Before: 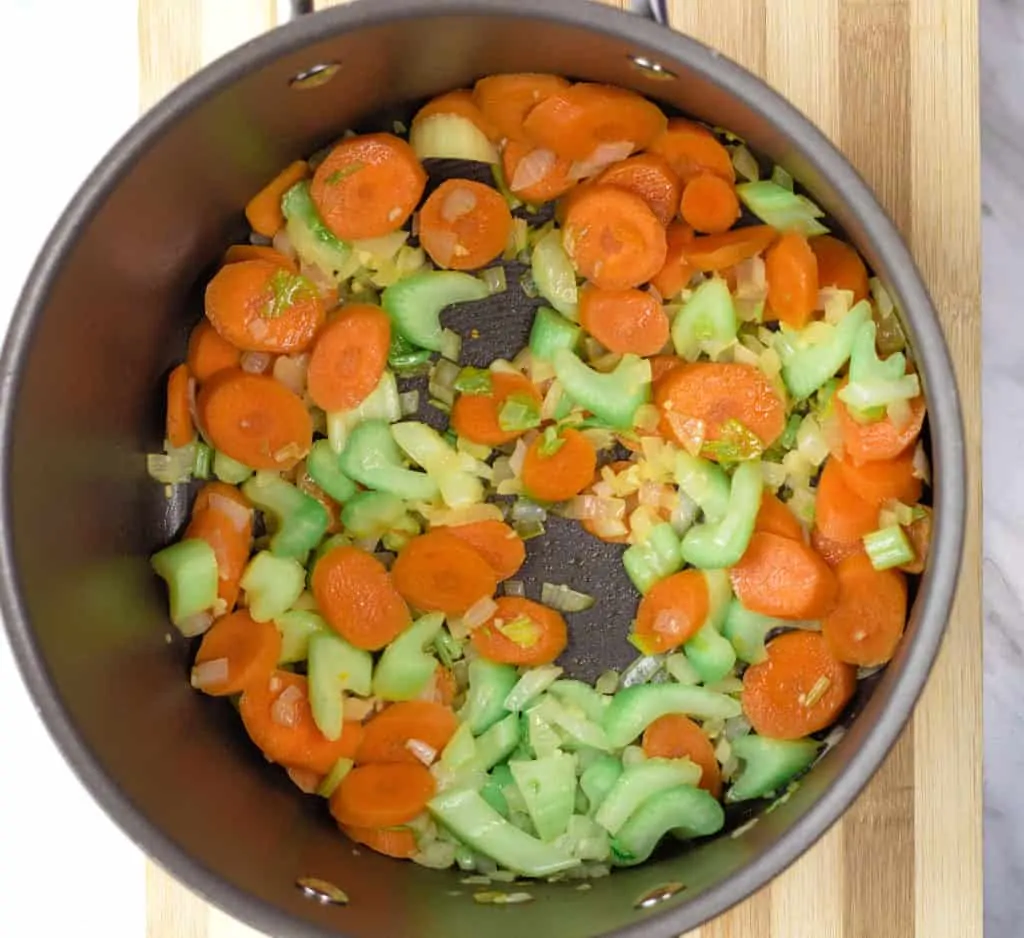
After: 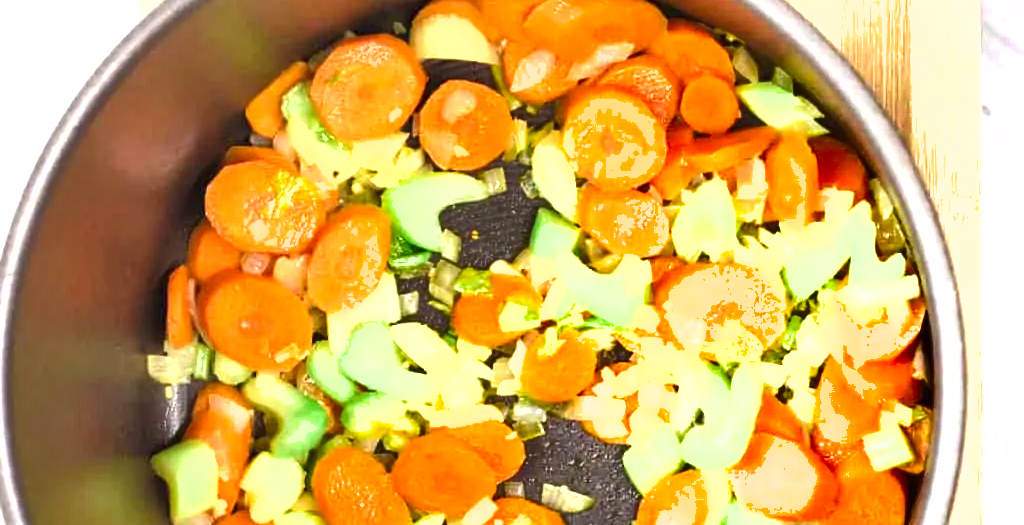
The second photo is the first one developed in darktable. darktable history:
crop and rotate: top 10.628%, bottom 33.397%
exposure: black level correction 0, exposure 1.588 EV, compensate highlight preservation false
shadows and highlights: soften with gaussian
